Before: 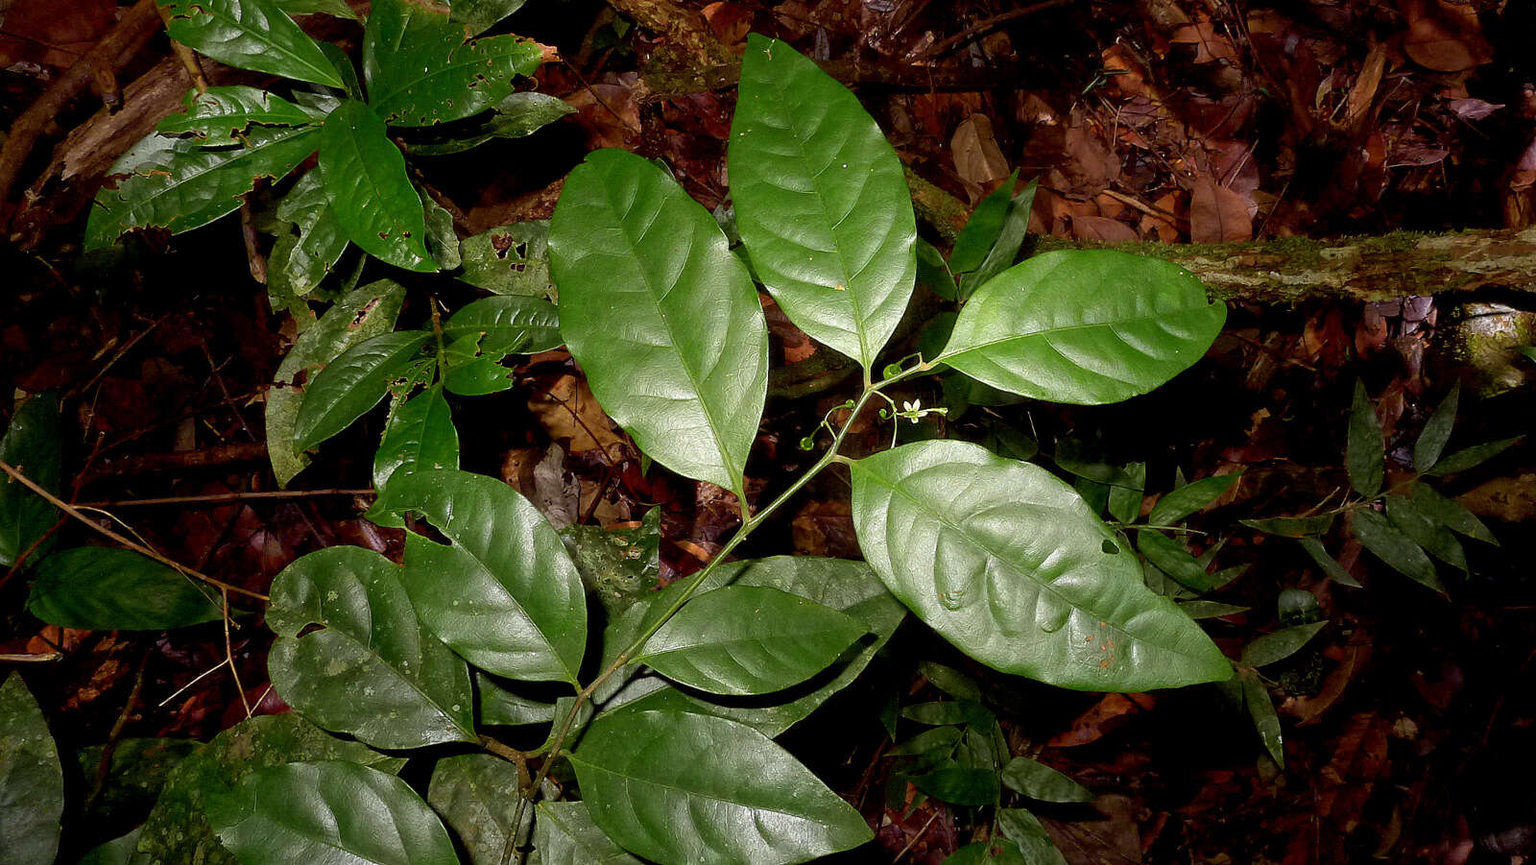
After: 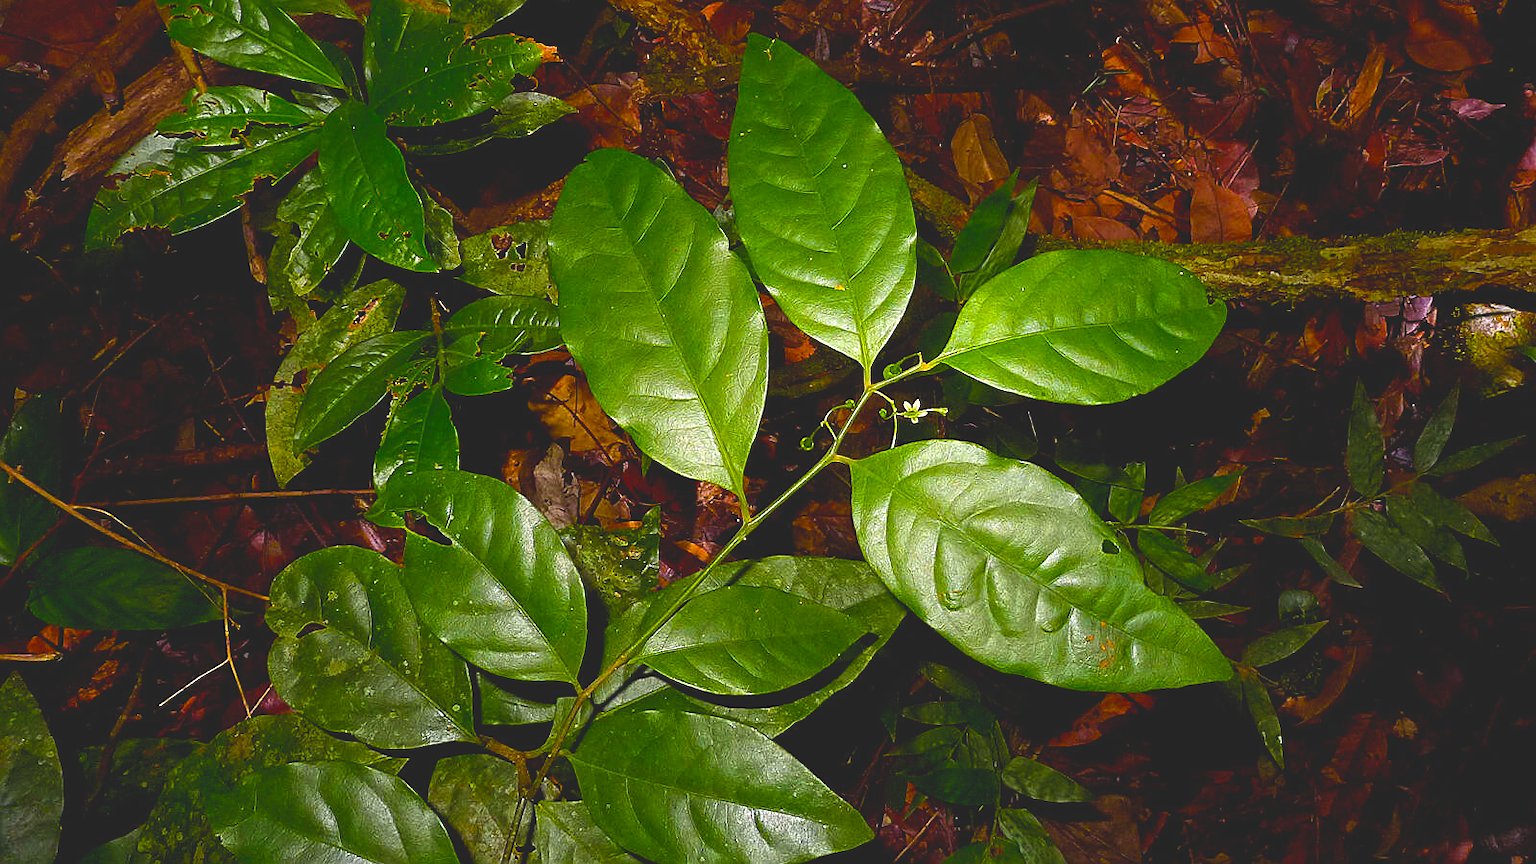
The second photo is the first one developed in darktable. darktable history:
sharpen: on, module defaults
haze removal: compatibility mode true, adaptive false
color balance rgb: global offset › luminance 1.995%, perceptual saturation grading › global saturation 35.398%, global vibrance 59.701%
